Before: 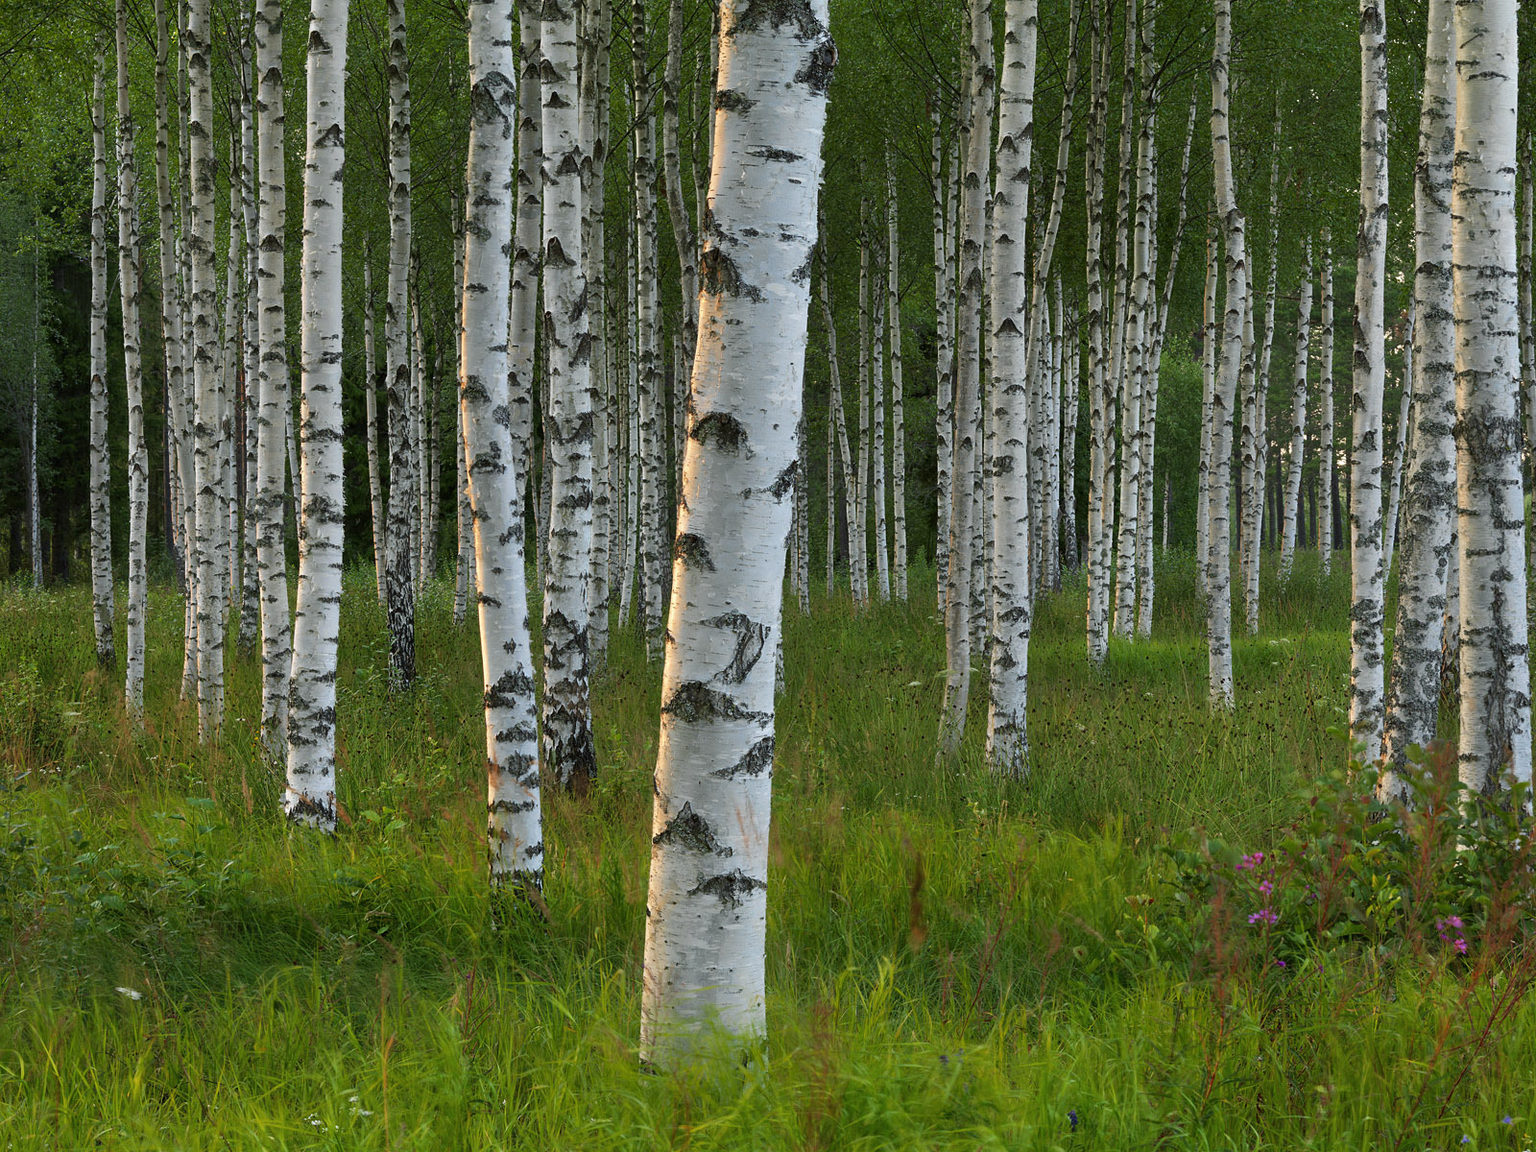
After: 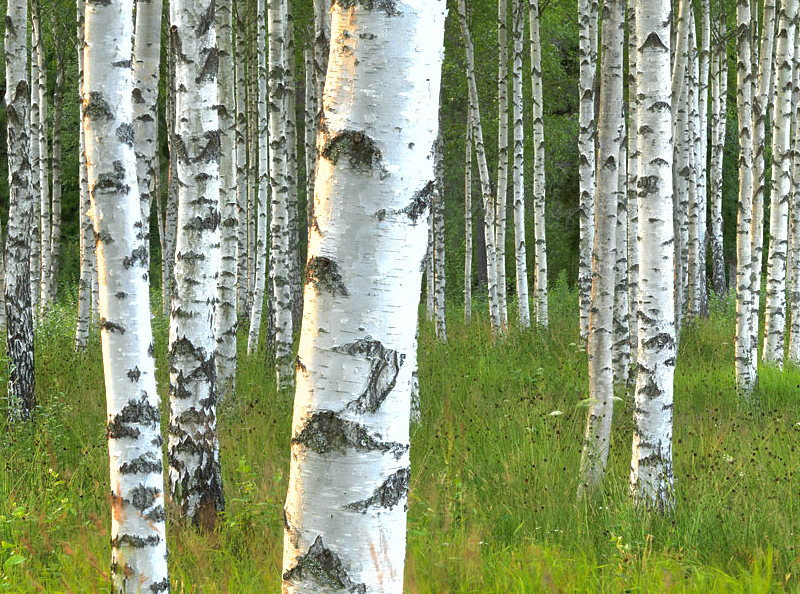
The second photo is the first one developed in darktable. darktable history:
exposure: exposure 1.225 EV, compensate highlight preservation false
crop: left 24.829%, top 24.975%, right 25.131%, bottom 25.518%
shadows and highlights: on, module defaults
